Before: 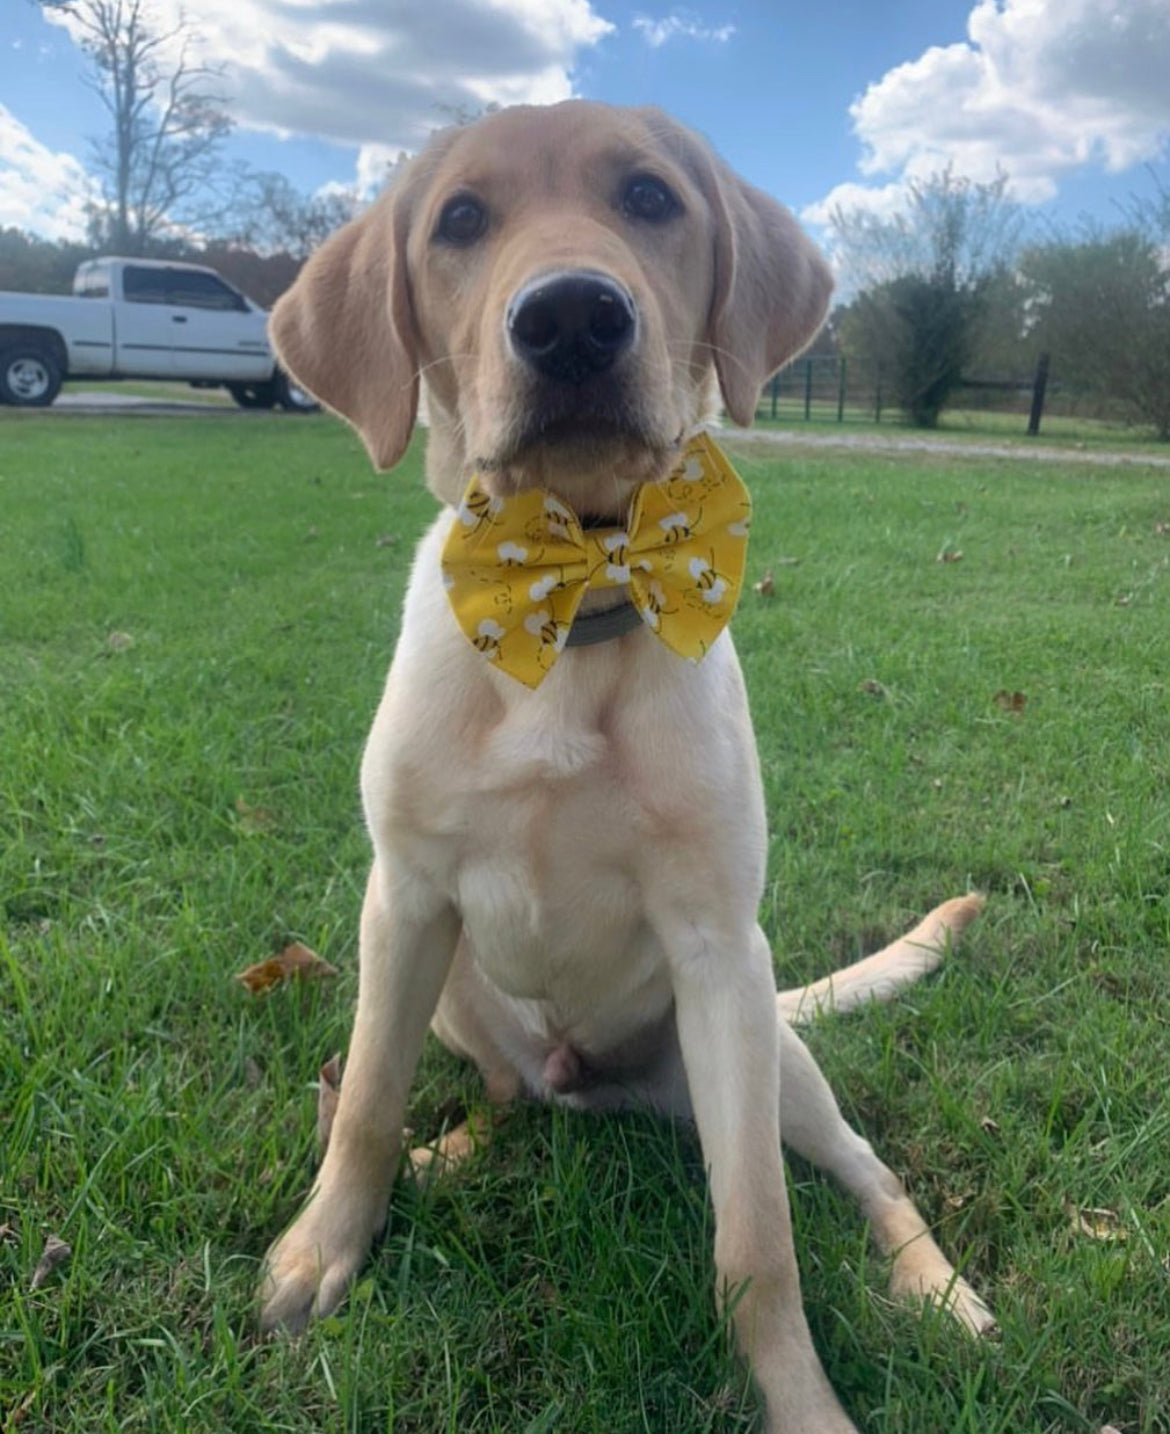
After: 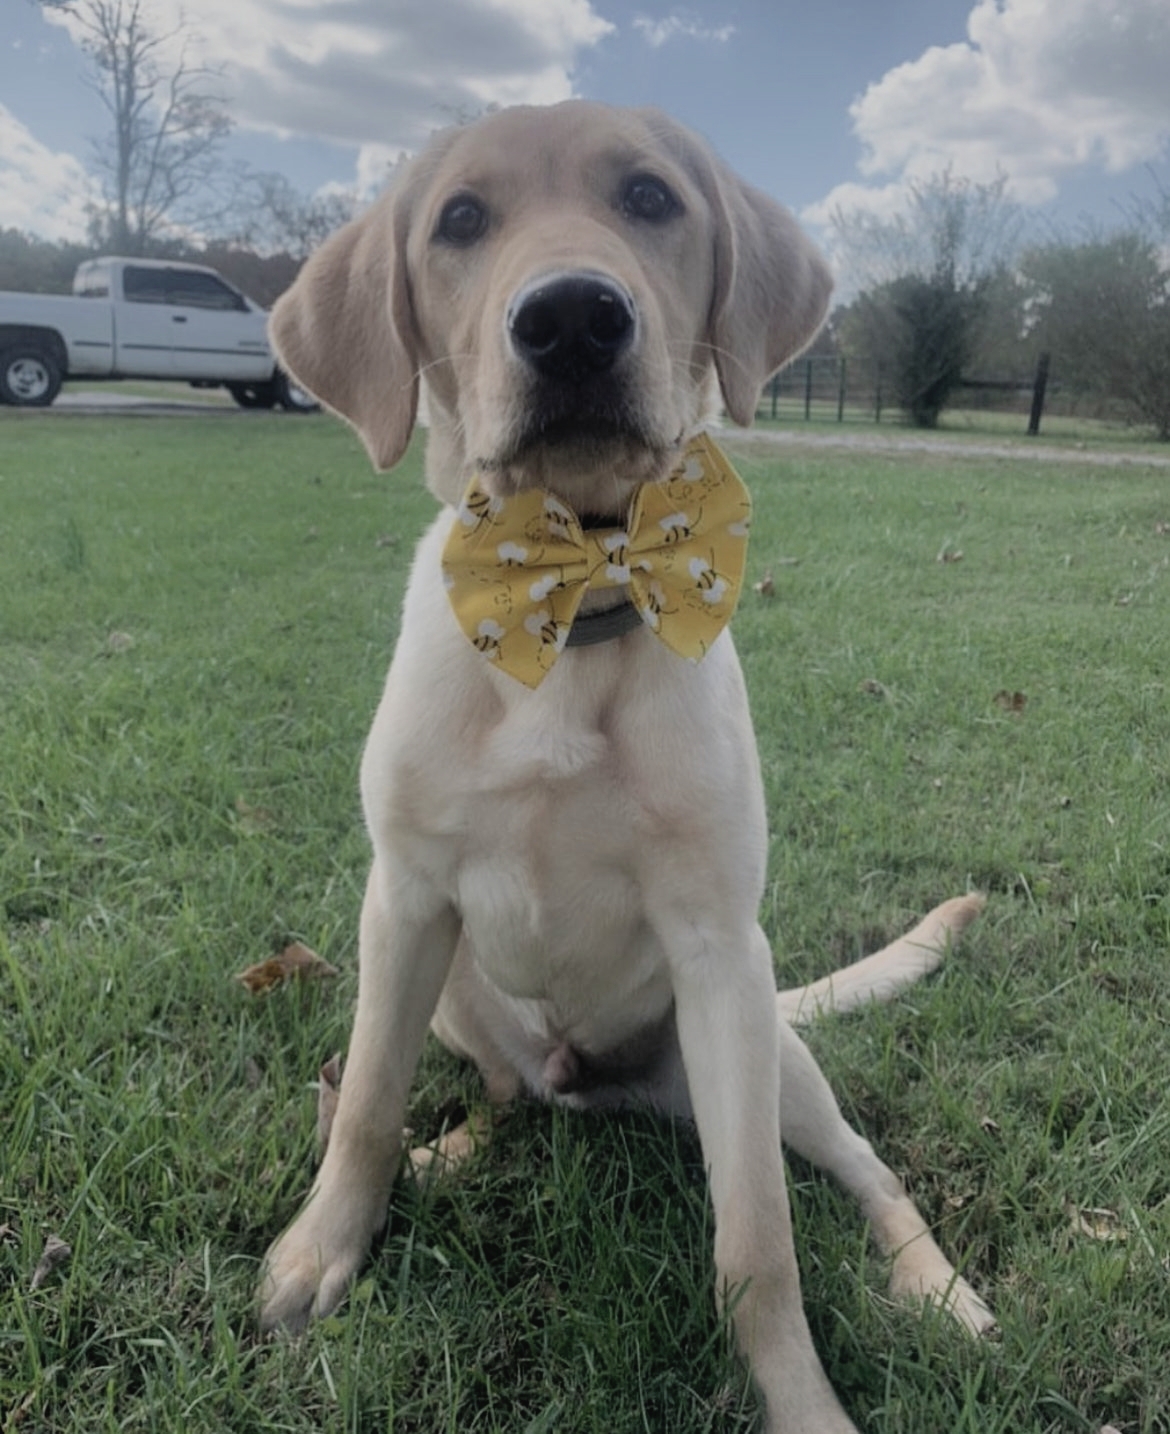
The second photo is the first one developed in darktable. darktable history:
contrast brightness saturation: contrast -0.05, saturation -0.41
exposure: black level correction 0.001, compensate highlight preservation false
filmic rgb: black relative exposure -7.65 EV, white relative exposure 4.56 EV, hardness 3.61
